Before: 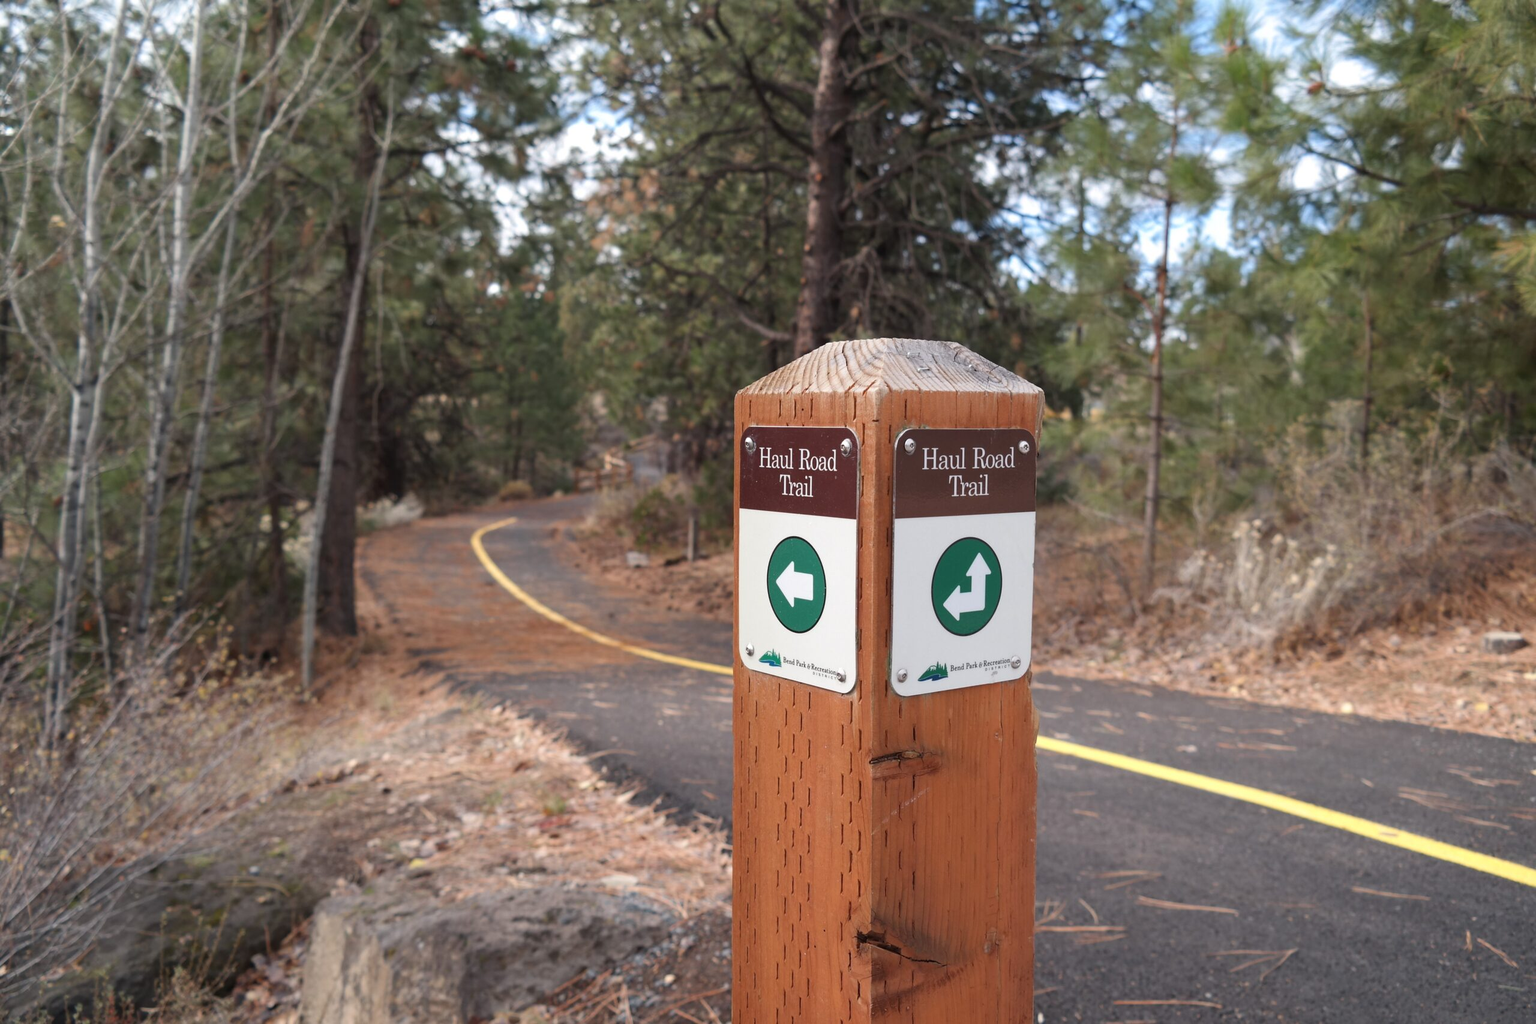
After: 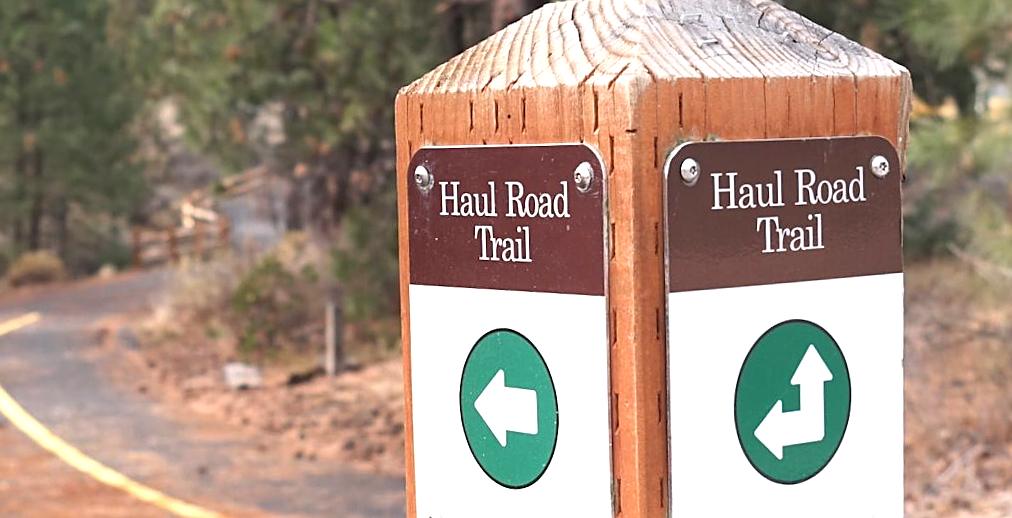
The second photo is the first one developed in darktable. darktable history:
rotate and perspective: rotation -2°, crop left 0.022, crop right 0.978, crop top 0.049, crop bottom 0.951
graduated density: on, module defaults
sharpen: on, module defaults
crop: left 31.751%, top 32.172%, right 27.8%, bottom 35.83%
exposure: black level correction 0, exposure 1.2 EV, compensate highlight preservation false
